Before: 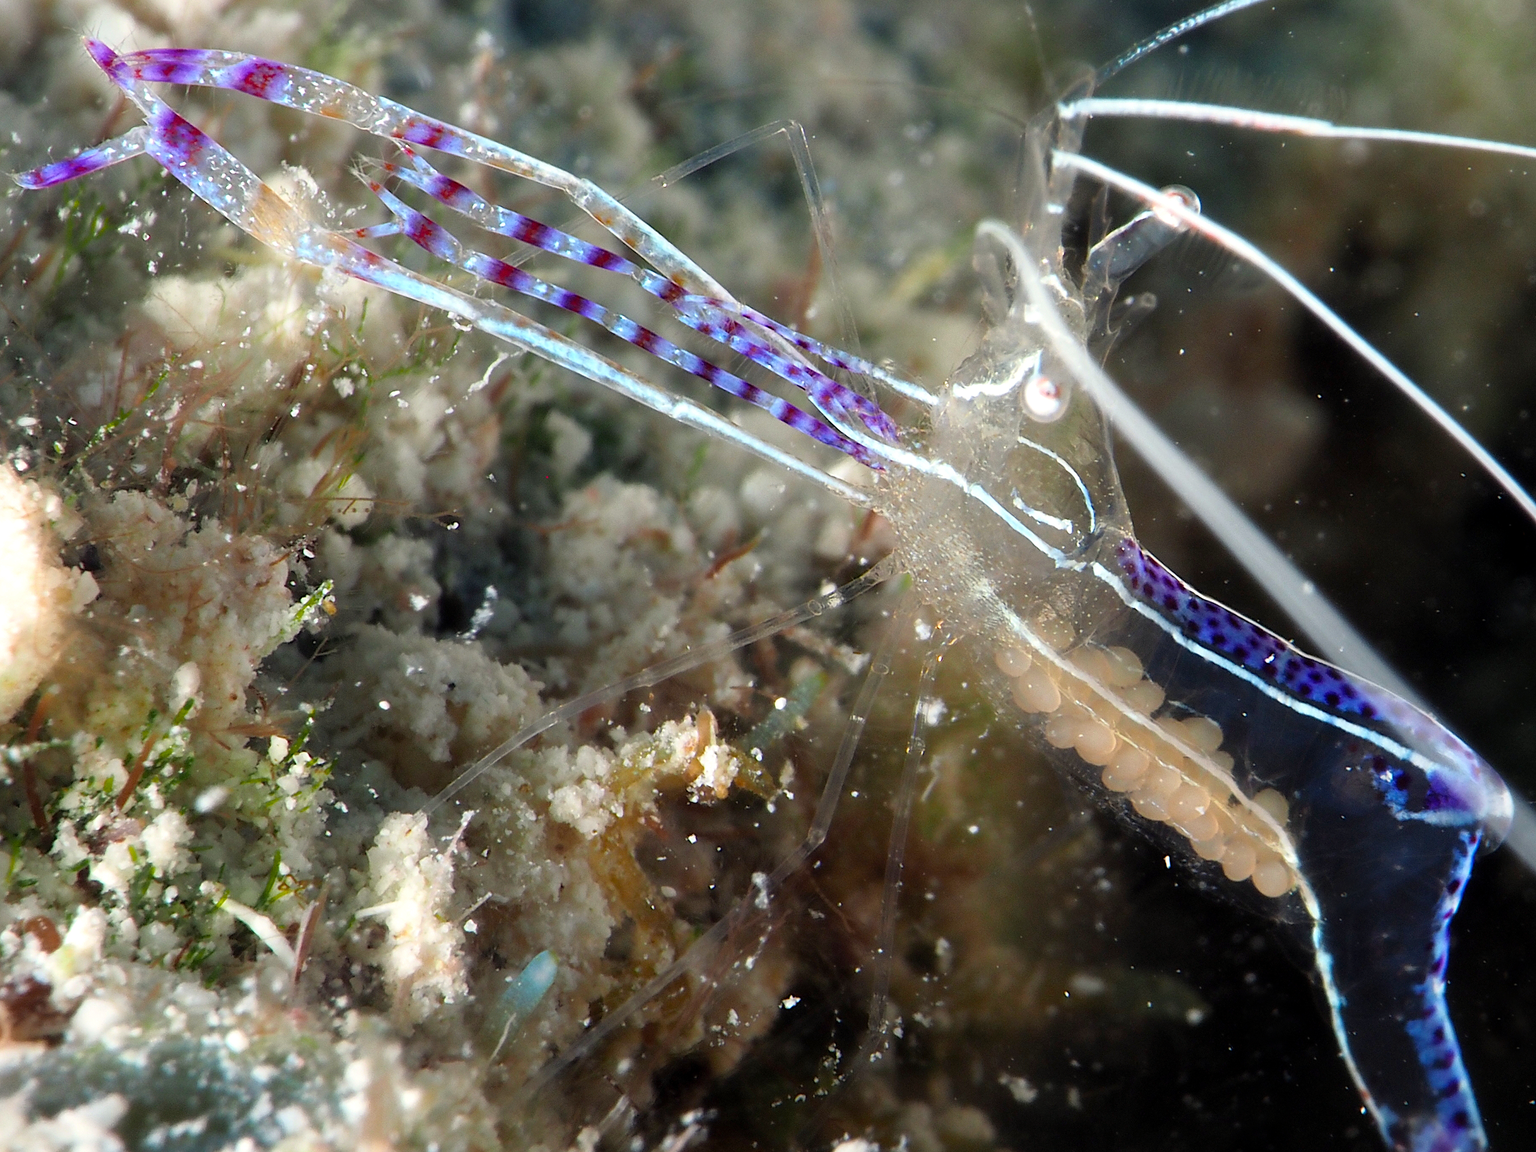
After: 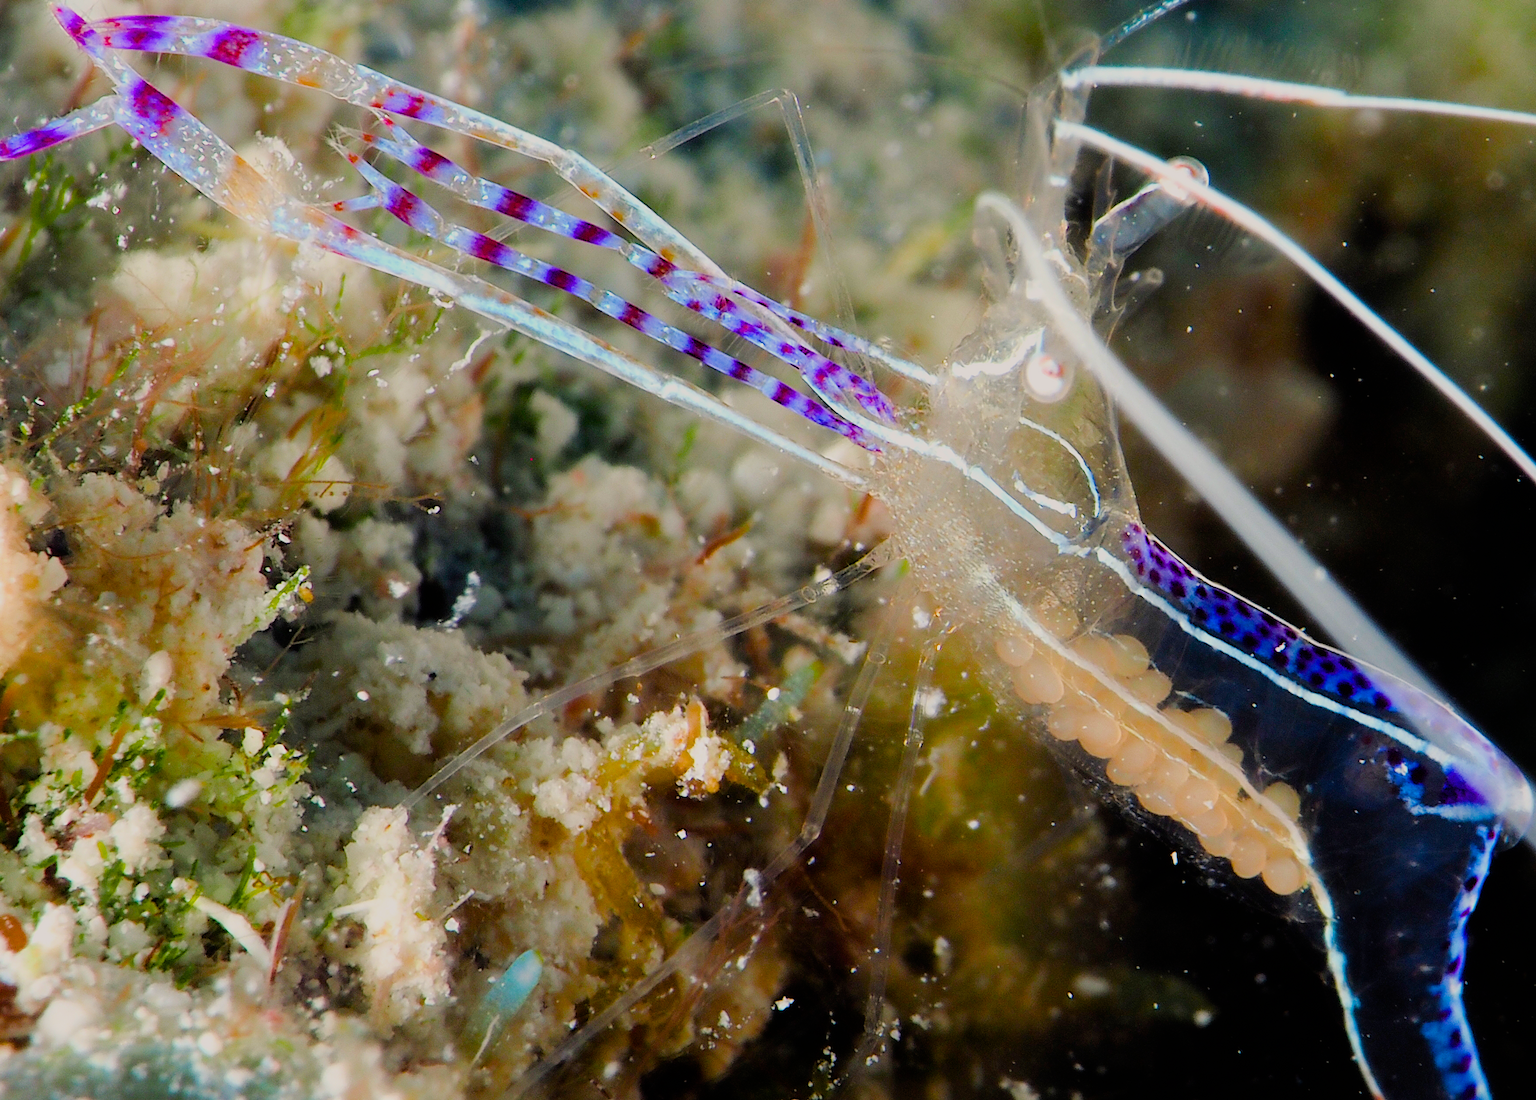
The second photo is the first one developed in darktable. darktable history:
crop: left 2.271%, top 2.989%, right 1.247%, bottom 4.851%
color balance rgb: highlights gain › chroma 1.663%, highlights gain › hue 57.26°, linear chroma grading › global chroma 15.154%, perceptual saturation grading › global saturation 20%, perceptual saturation grading › highlights -24.881%, perceptual saturation grading › shadows 49.863%, perceptual brilliance grading › mid-tones 9.167%, perceptual brilliance grading › shadows 15.037%, global vibrance 9.902%
filmic rgb: black relative exposure -7.65 EV, white relative exposure 4.56 EV, hardness 3.61, contrast 1.053
